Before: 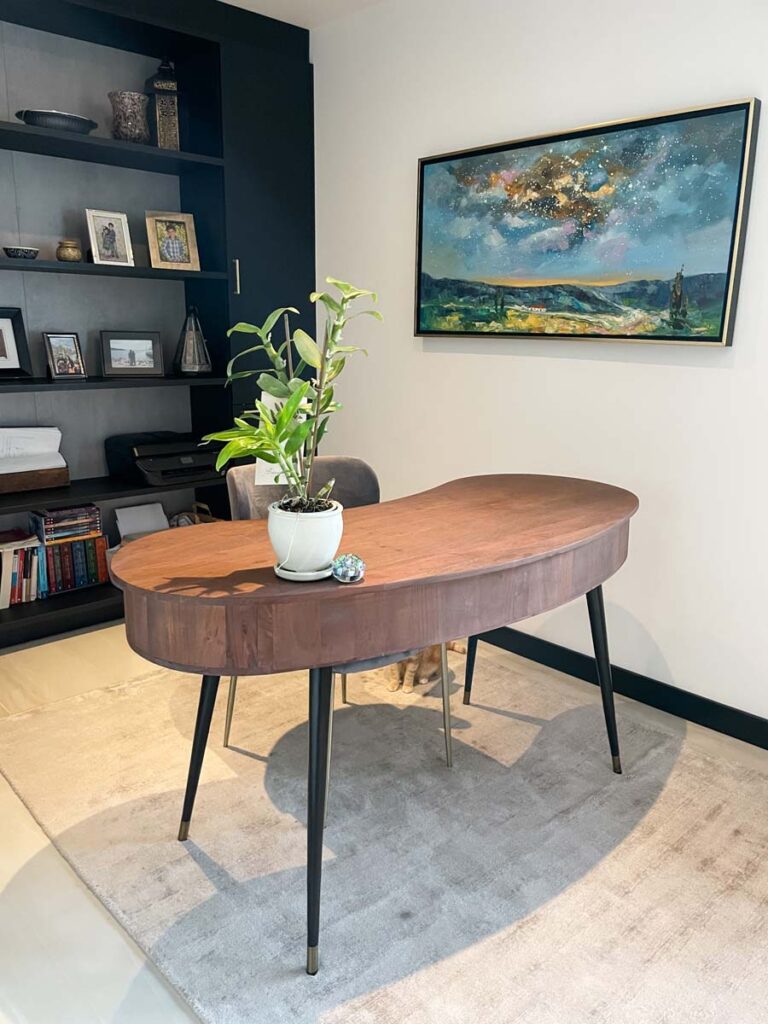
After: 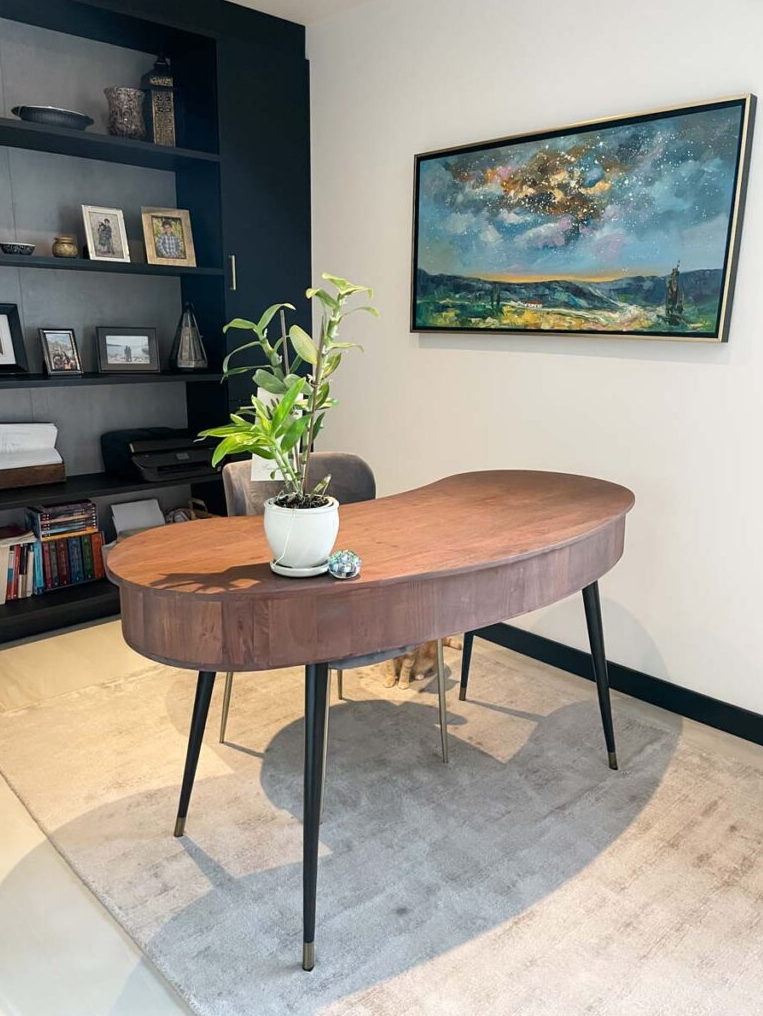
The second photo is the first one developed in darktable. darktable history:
crop and rotate: left 0.611%, top 0.399%, bottom 0.297%
